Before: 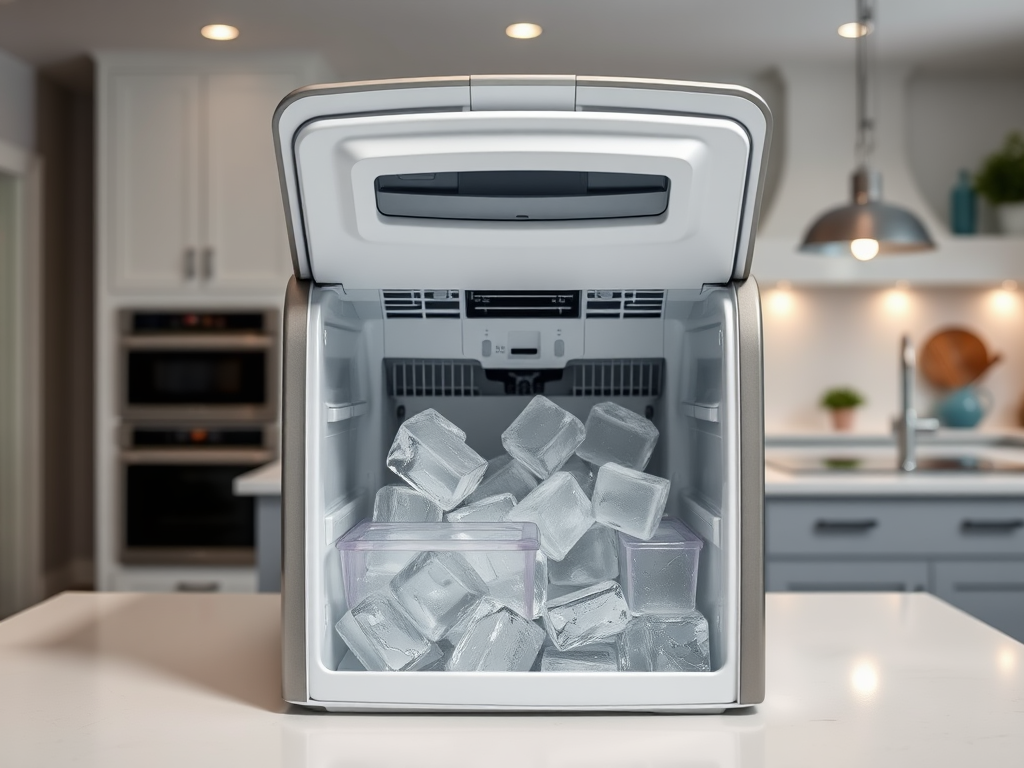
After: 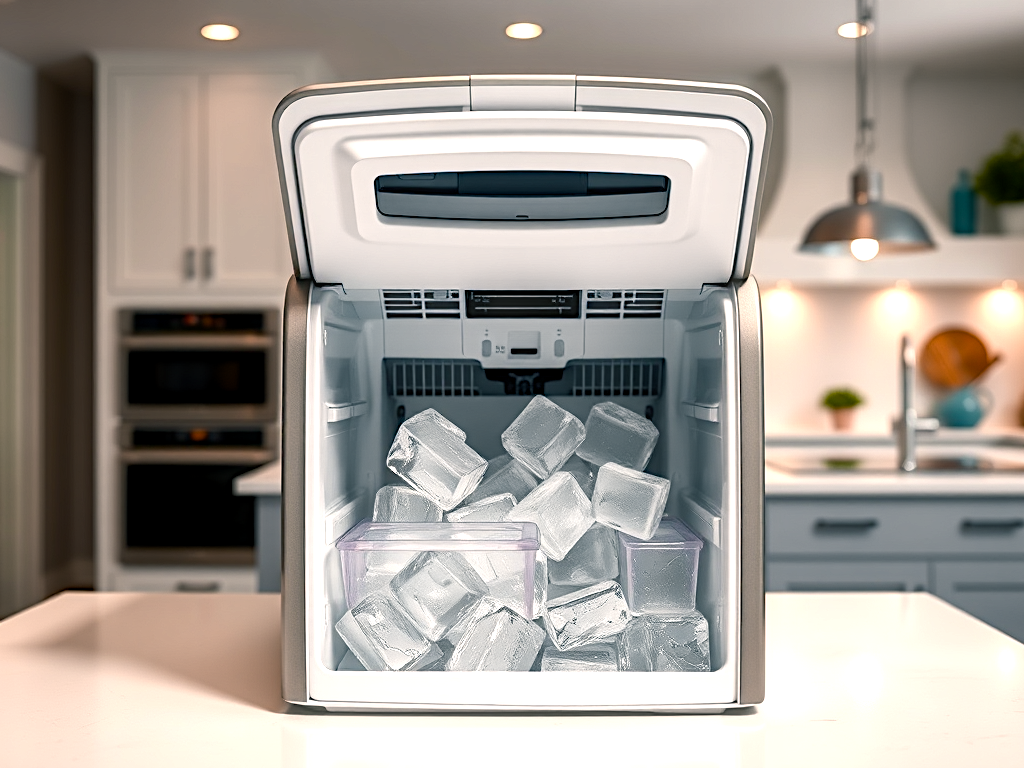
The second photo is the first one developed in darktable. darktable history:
contrast equalizer "soft": y [[0.5, 0.488, 0.462, 0.461, 0.491, 0.5], [0.5 ×6], [0.5 ×6], [0 ×6], [0 ×6]]
diffuse or sharpen "_builtin_sharpen demosaicing | AA filter": edge sensitivity 1, 1st order anisotropy 100%, 2nd order anisotropy 100%, 3rd order anisotropy 100%, 4th order anisotropy 100%, 1st order speed -25%, 2nd order speed -25%, 3rd order speed -25%, 4th order speed -25%
diffuse or sharpen "diffusion": radius span 100, 1st order speed 50%, 2nd order speed 50%, 3rd order speed 50%, 4th order speed 50% | blend: blend mode normal, opacity 10%; mask: uniform (no mask)
haze removal: strength -0.1, adaptive false
color equalizer "cinematic": saturation › orange 1.11, saturation › yellow 1.11, saturation › cyan 1.11, saturation › blue 1.17, hue › red 6.83, hue › orange -14.63, hue › yellow -10.73, hue › blue -10.73, brightness › red 1.16, brightness › orange 1.24, brightness › yellow 1.11, brightness › green 0.86, brightness › blue 0.801, brightness › lavender 1.04, brightness › magenta 0.983 | blend: blend mode normal, opacity 50%; mask: uniform (no mask)
color balance rgb "cinematic": shadows lift › chroma 2%, shadows lift › hue 185.64°, power › luminance 1.48%, highlights gain › chroma 3%, highlights gain › hue 54.51°, global offset › luminance -0.4%, perceptual saturation grading › highlights -18.47%, perceptual saturation grading › mid-tones 6.62%, perceptual saturation grading › shadows 28.22%, perceptual brilliance grading › highlights 15.68%, perceptual brilliance grading › shadows -14.29%, global vibrance 25.96%, contrast 6.45%
